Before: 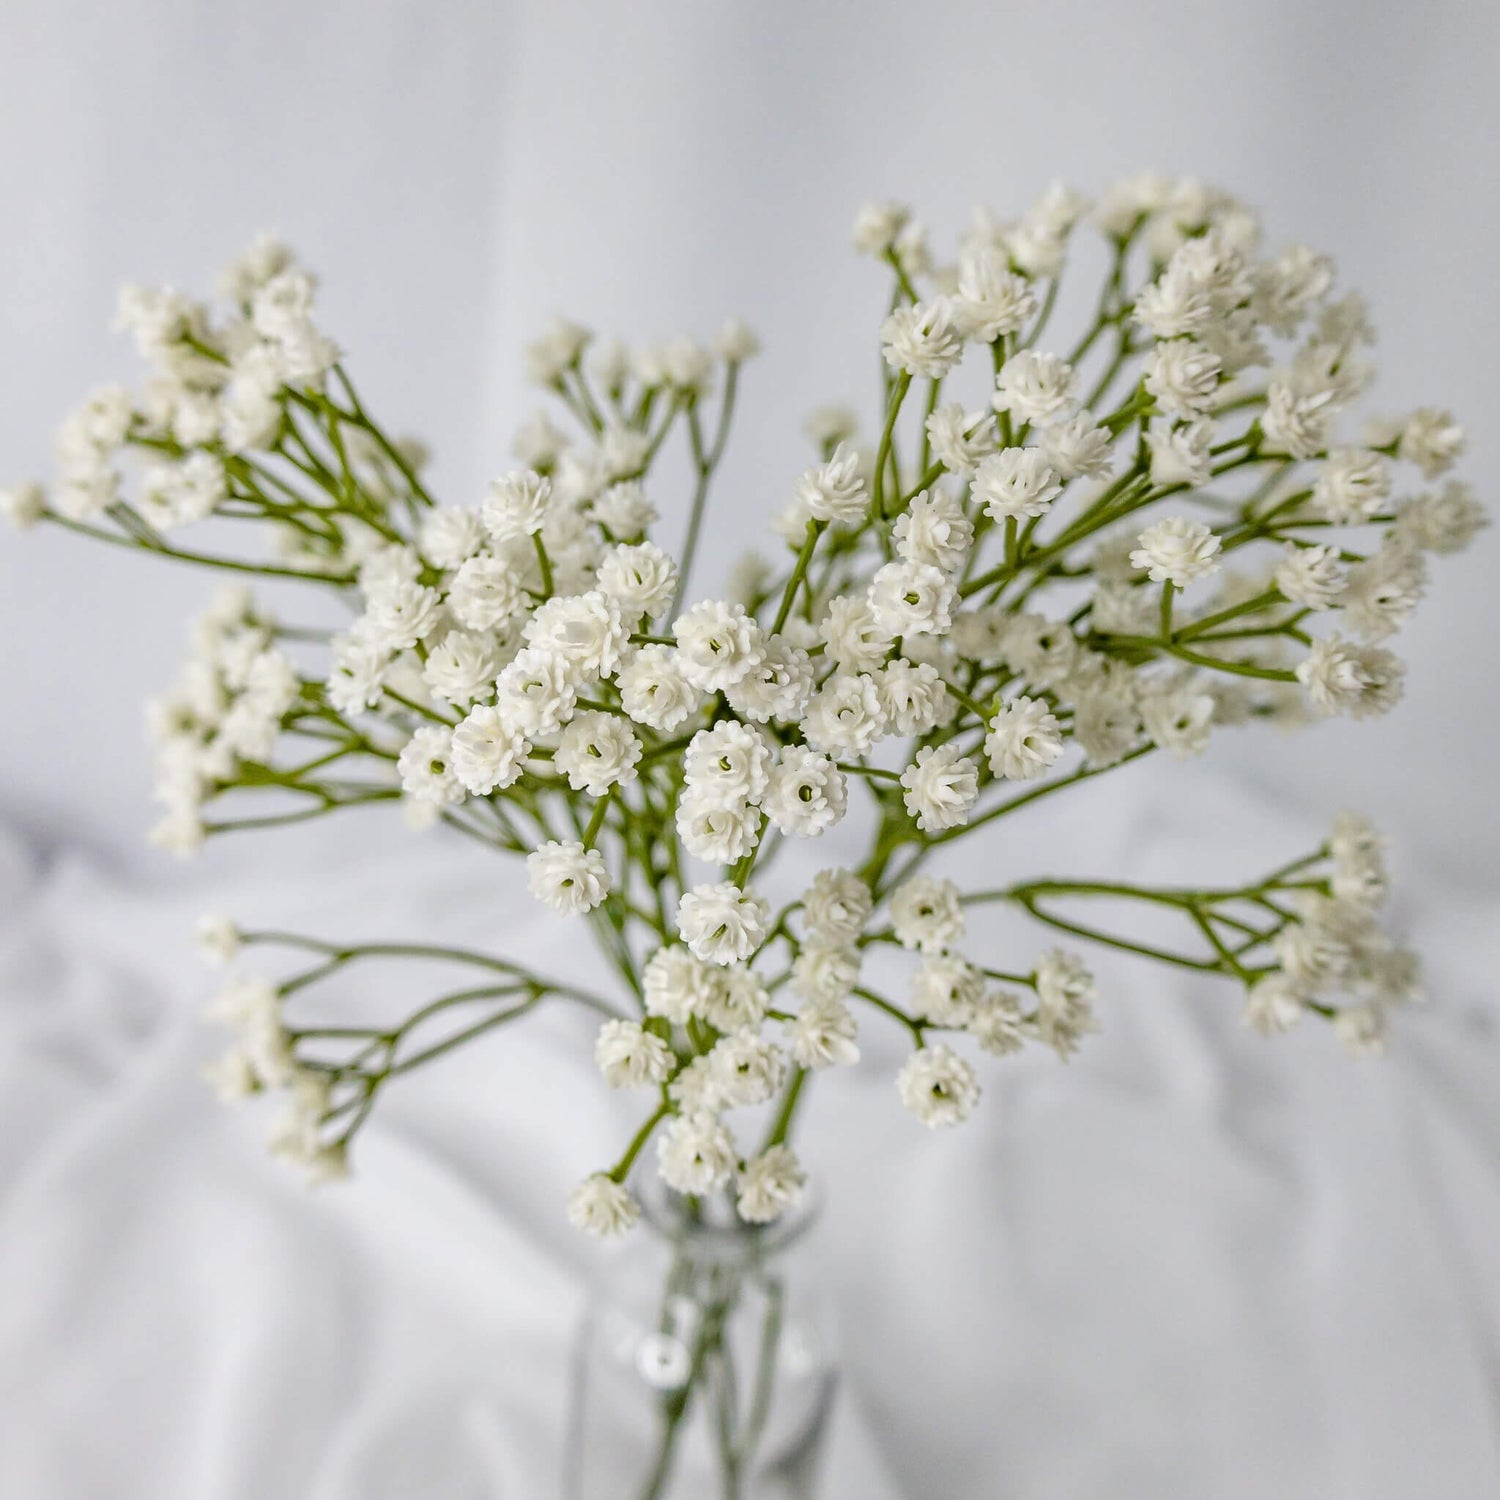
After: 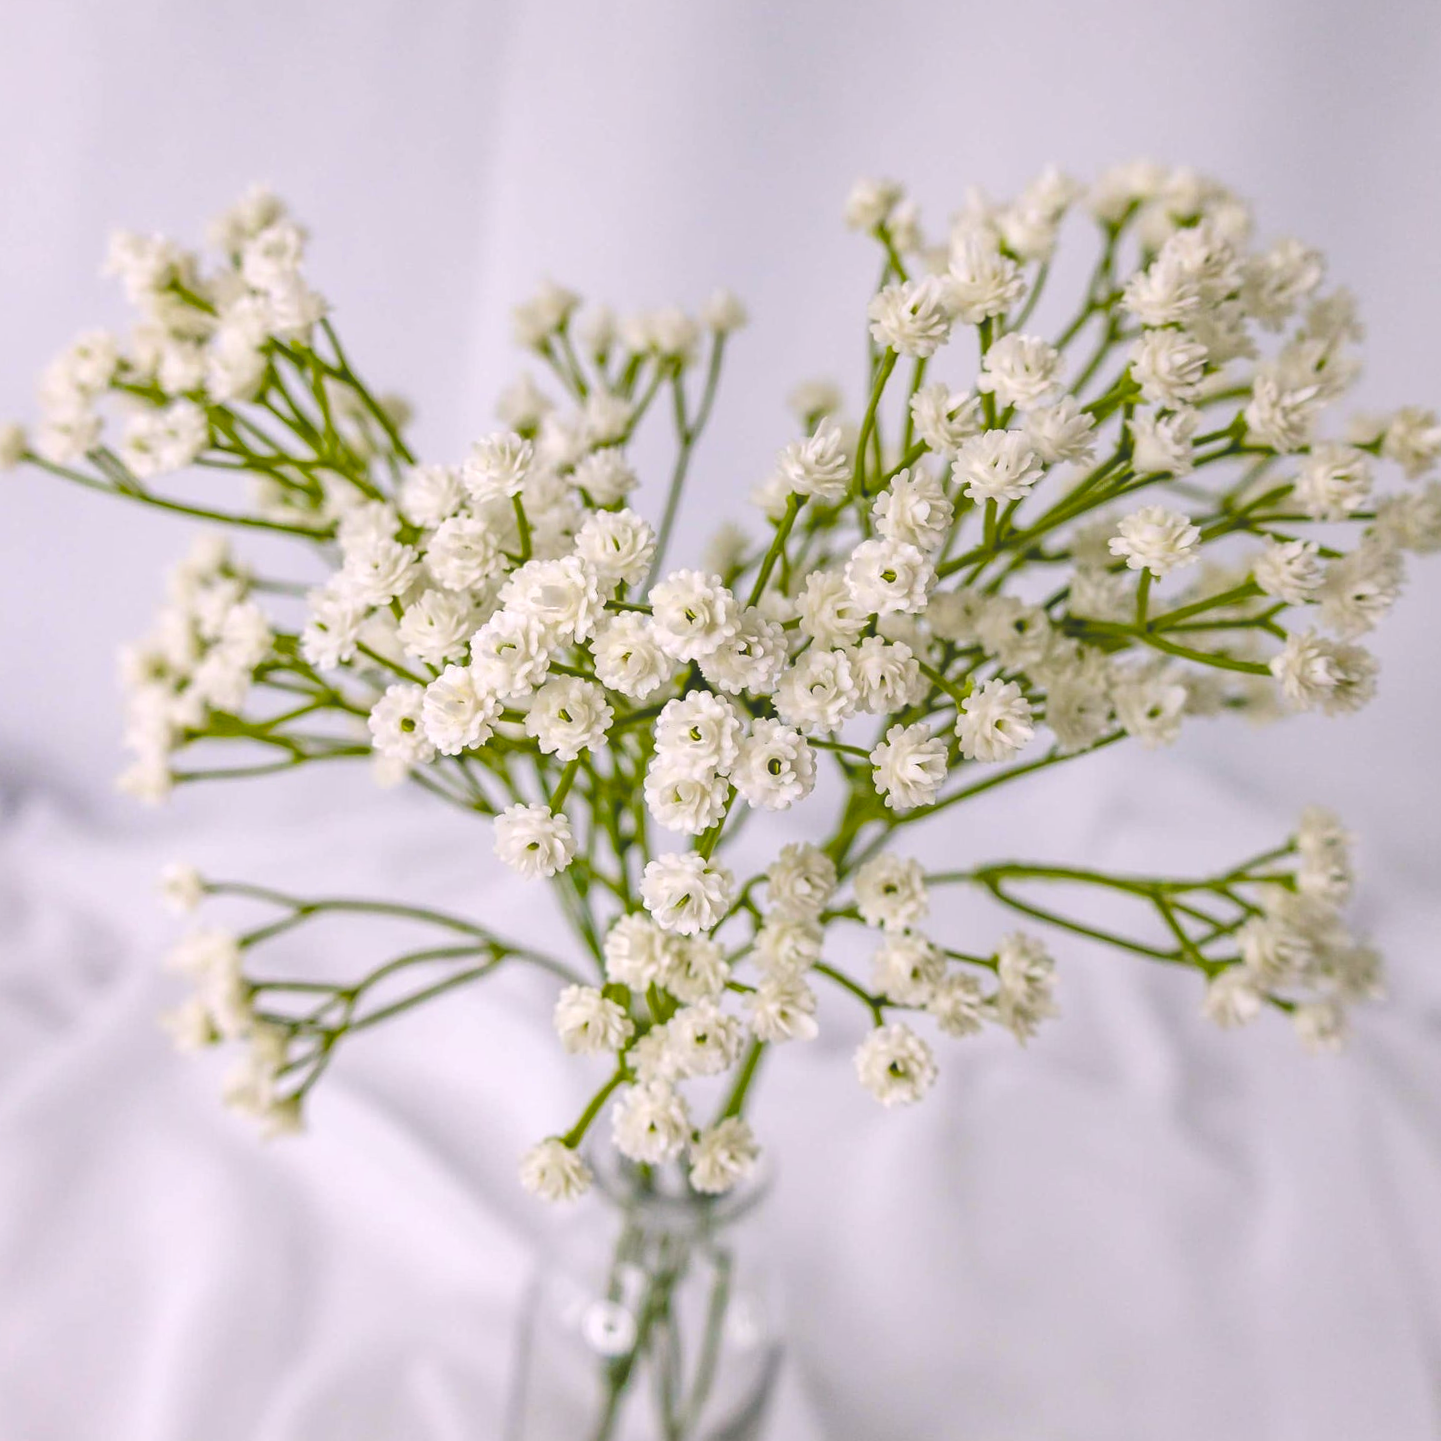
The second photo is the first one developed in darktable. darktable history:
crop and rotate: angle -2.36°
color balance rgb: highlights gain › chroma 1.475%, highlights gain › hue 310.24°, global offset › luminance 1.998%, linear chroma grading › global chroma 14.348%, perceptual saturation grading › global saturation 19.924%, perceptual brilliance grading › global brilliance 2.615%, global vibrance 2.603%
